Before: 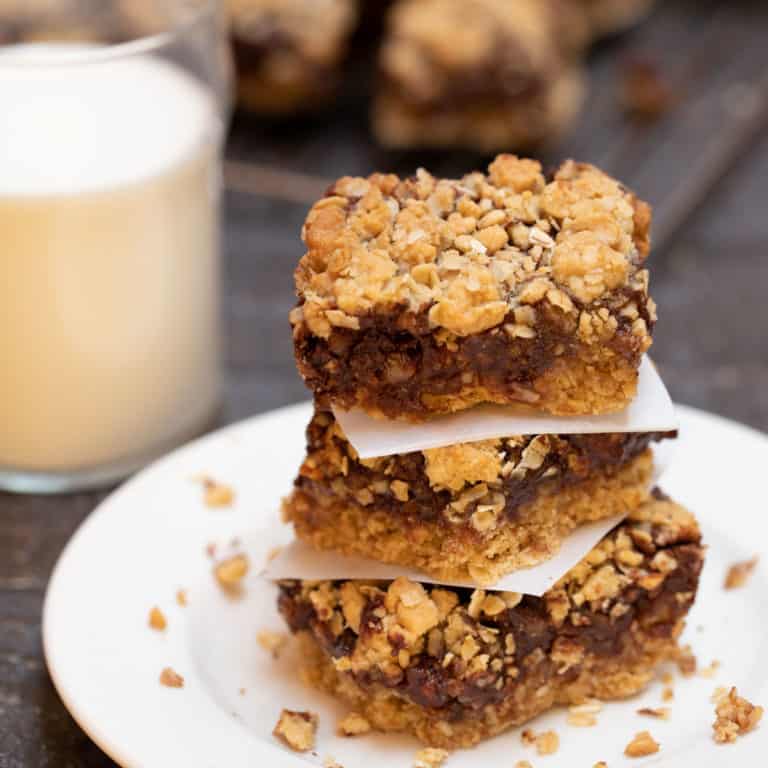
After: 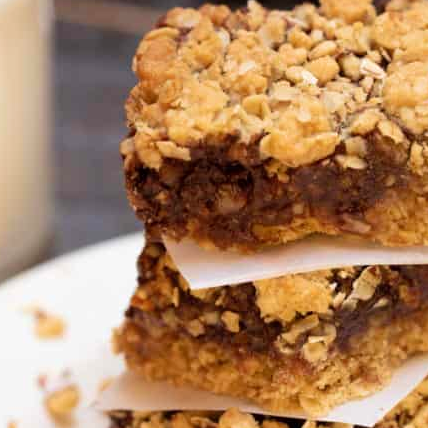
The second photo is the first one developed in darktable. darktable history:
crop and rotate: left 22.13%, top 22.054%, right 22.026%, bottom 22.102%
velvia: on, module defaults
tone curve: curves: ch0 [(0, 0) (0.584, 0.595) (1, 1)], preserve colors none
